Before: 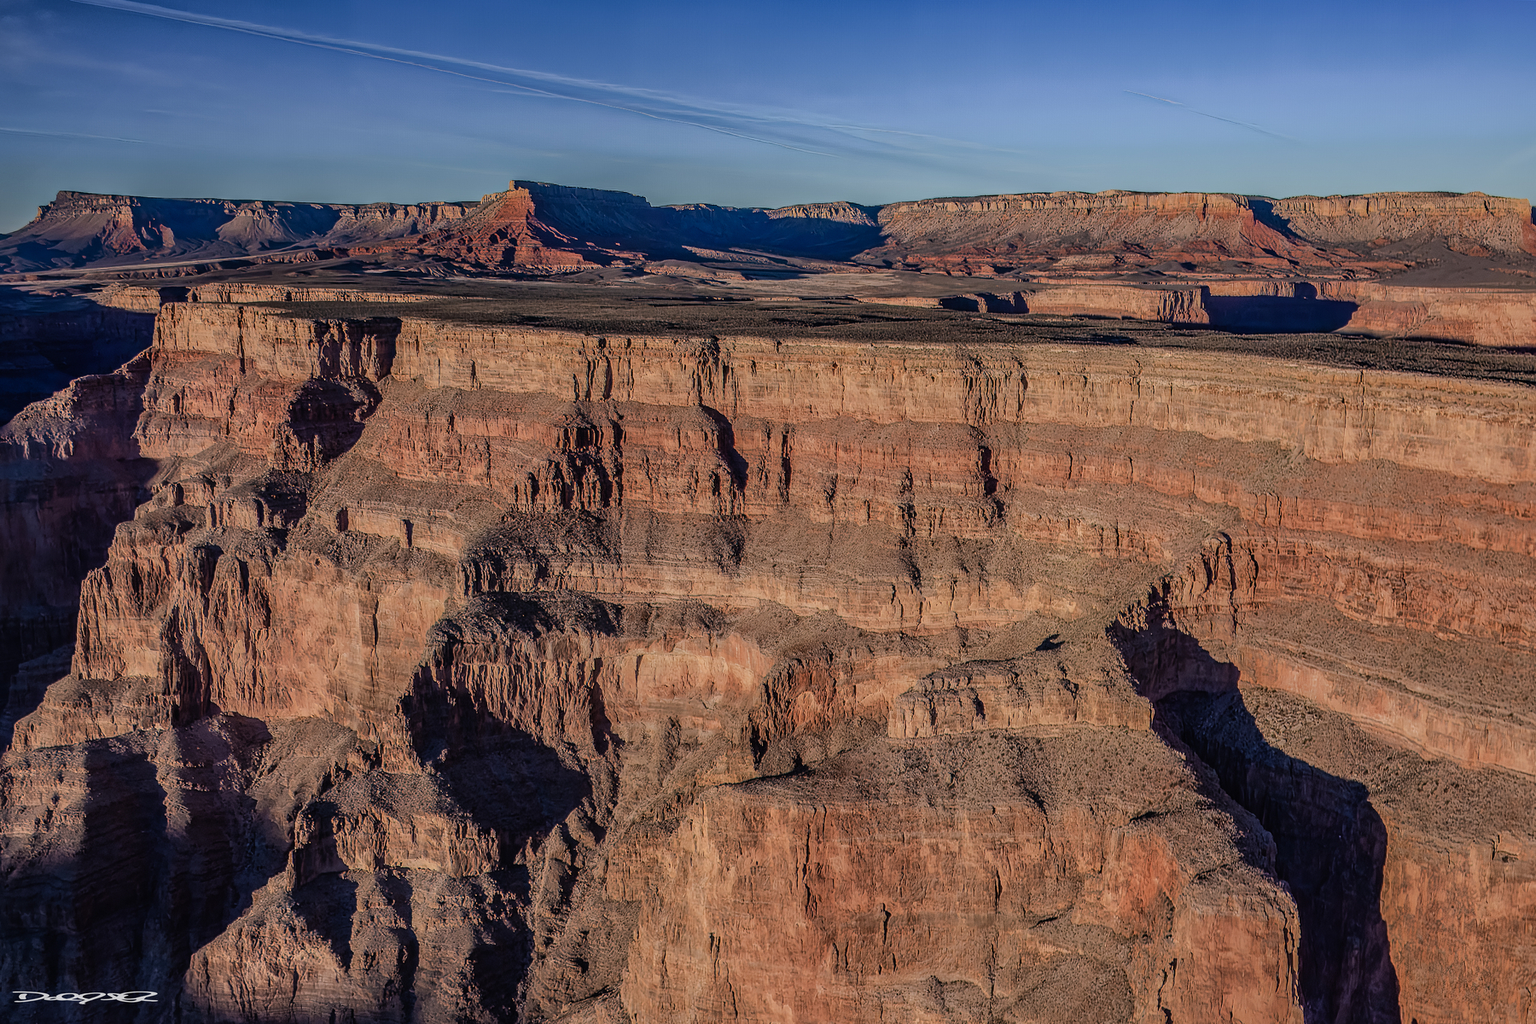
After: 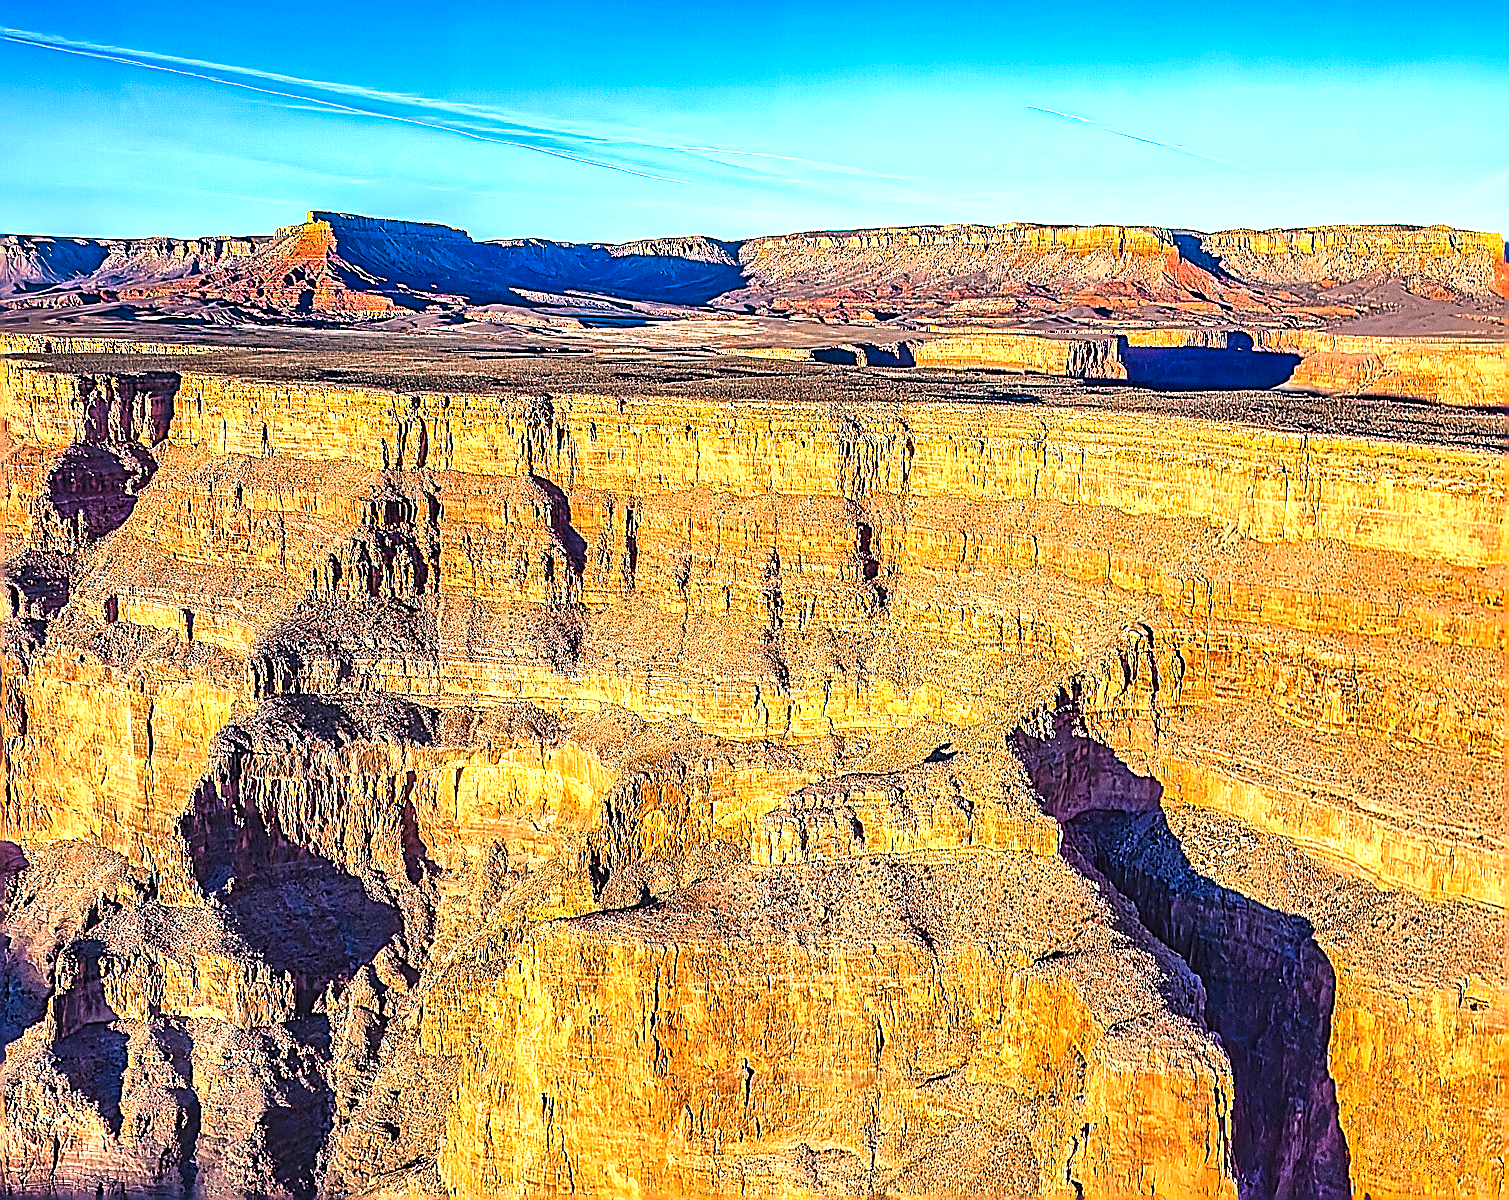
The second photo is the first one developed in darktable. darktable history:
exposure: black level correction 0, exposure 2.094 EV, compensate highlight preservation false
sharpen: amount 1.855
color balance rgb: shadows lift › chroma 0.846%, shadows lift › hue 110.78°, linear chroma grading › global chroma 15.17%, perceptual saturation grading › global saturation 49.986%, global vibrance 20%
local contrast: mode bilateral grid, contrast 20, coarseness 50, detail 119%, midtone range 0.2
crop: left 16.153%
contrast brightness saturation: contrast 0.013, saturation -0.056
